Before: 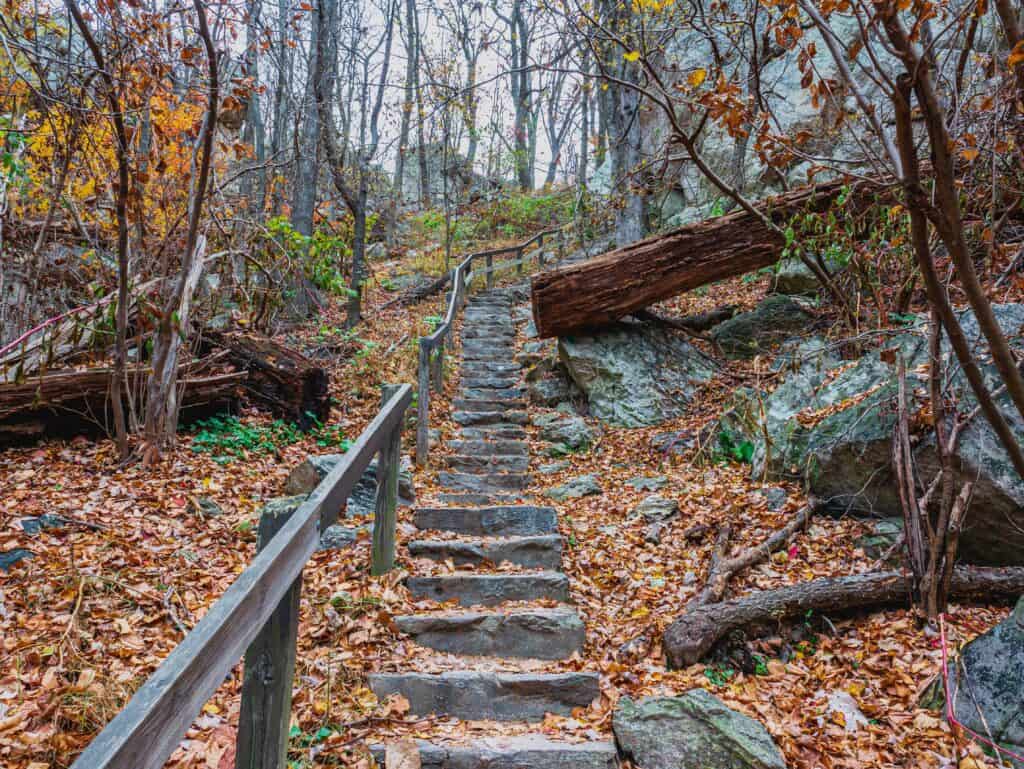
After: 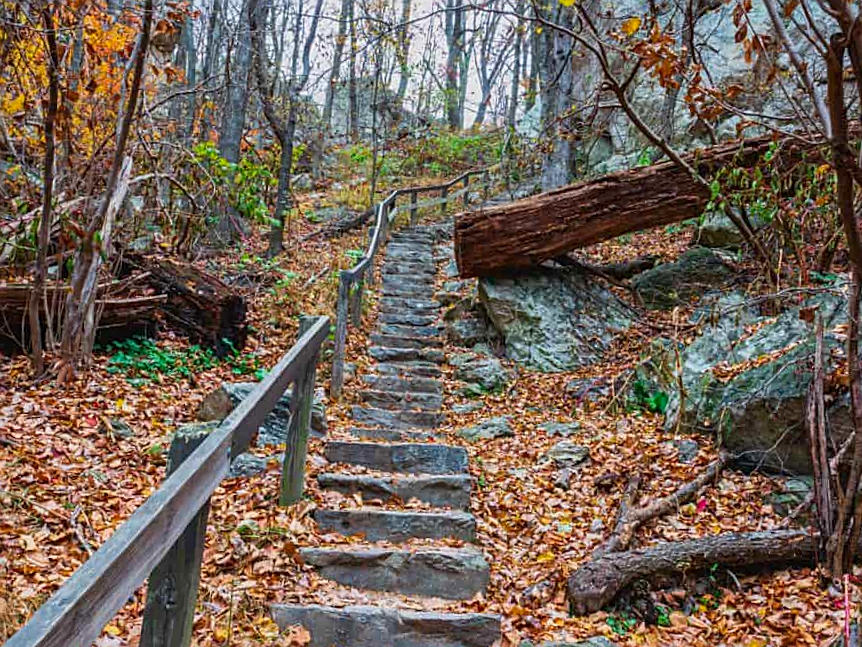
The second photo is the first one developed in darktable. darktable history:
crop and rotate: angle -3.1°, left 5.069%, top 5.218%, right 4.731%, bottom 4.651%
sharpen: on, module defaults
contrast brightness saturation: contrast 0.044, saturation 0.163
